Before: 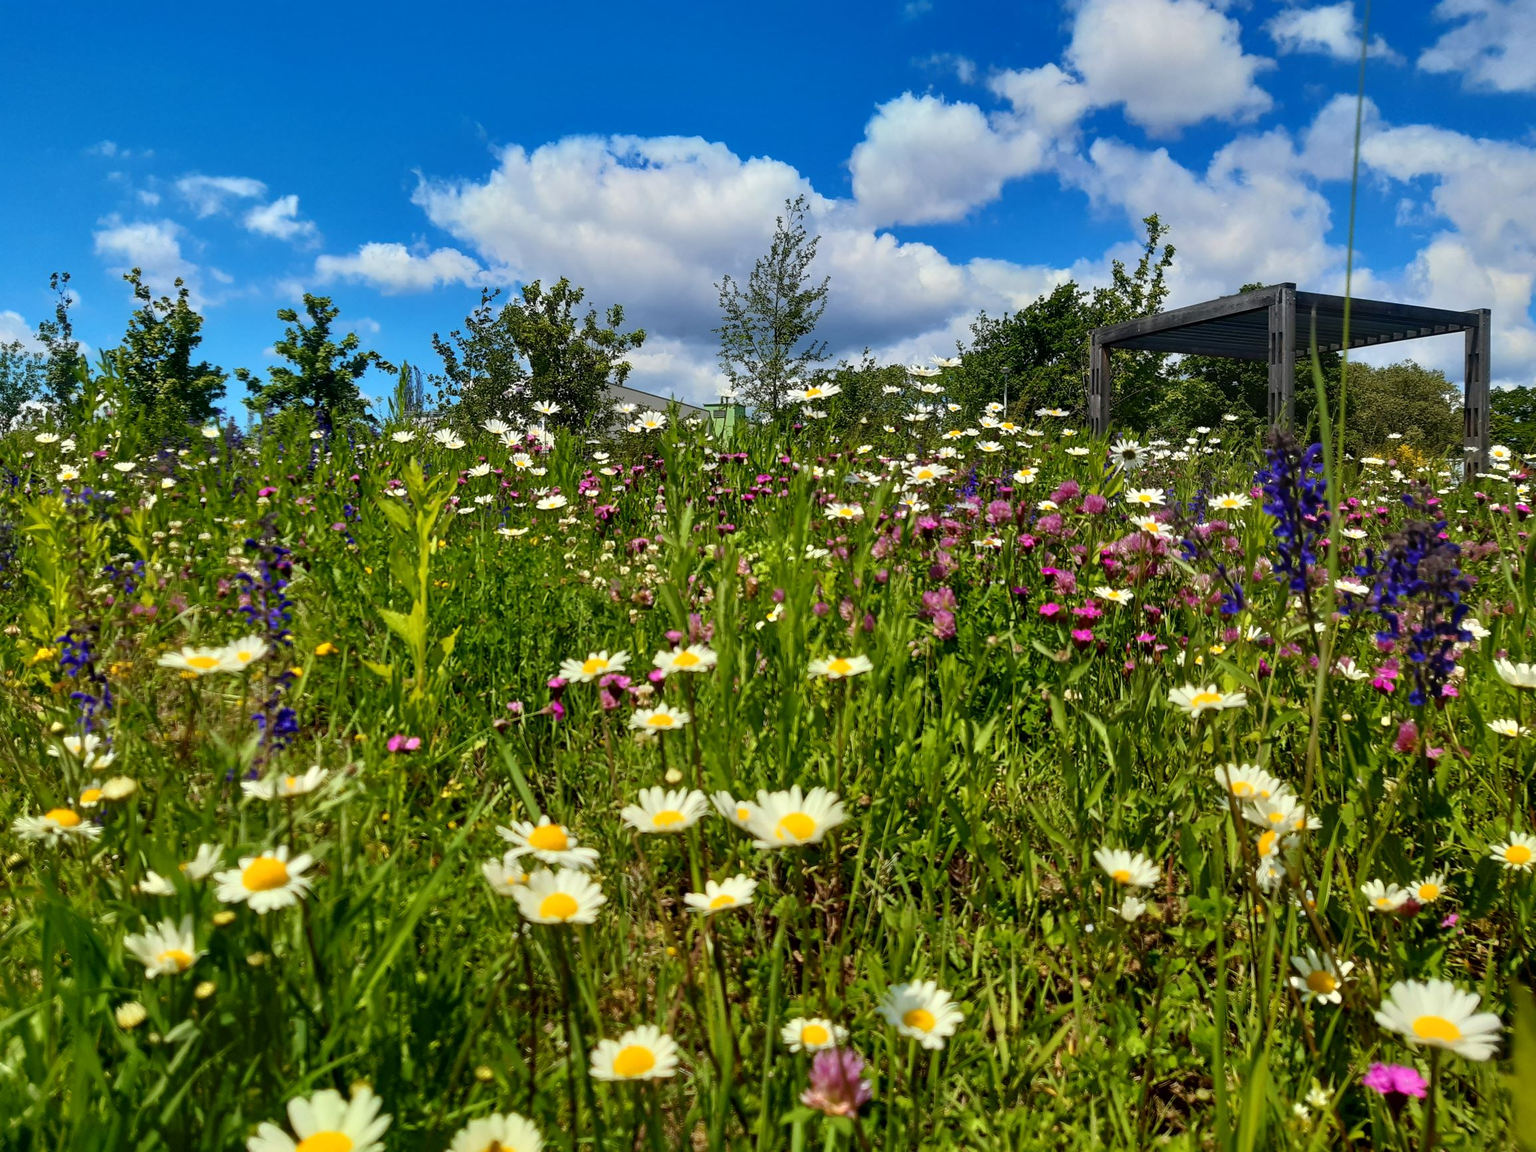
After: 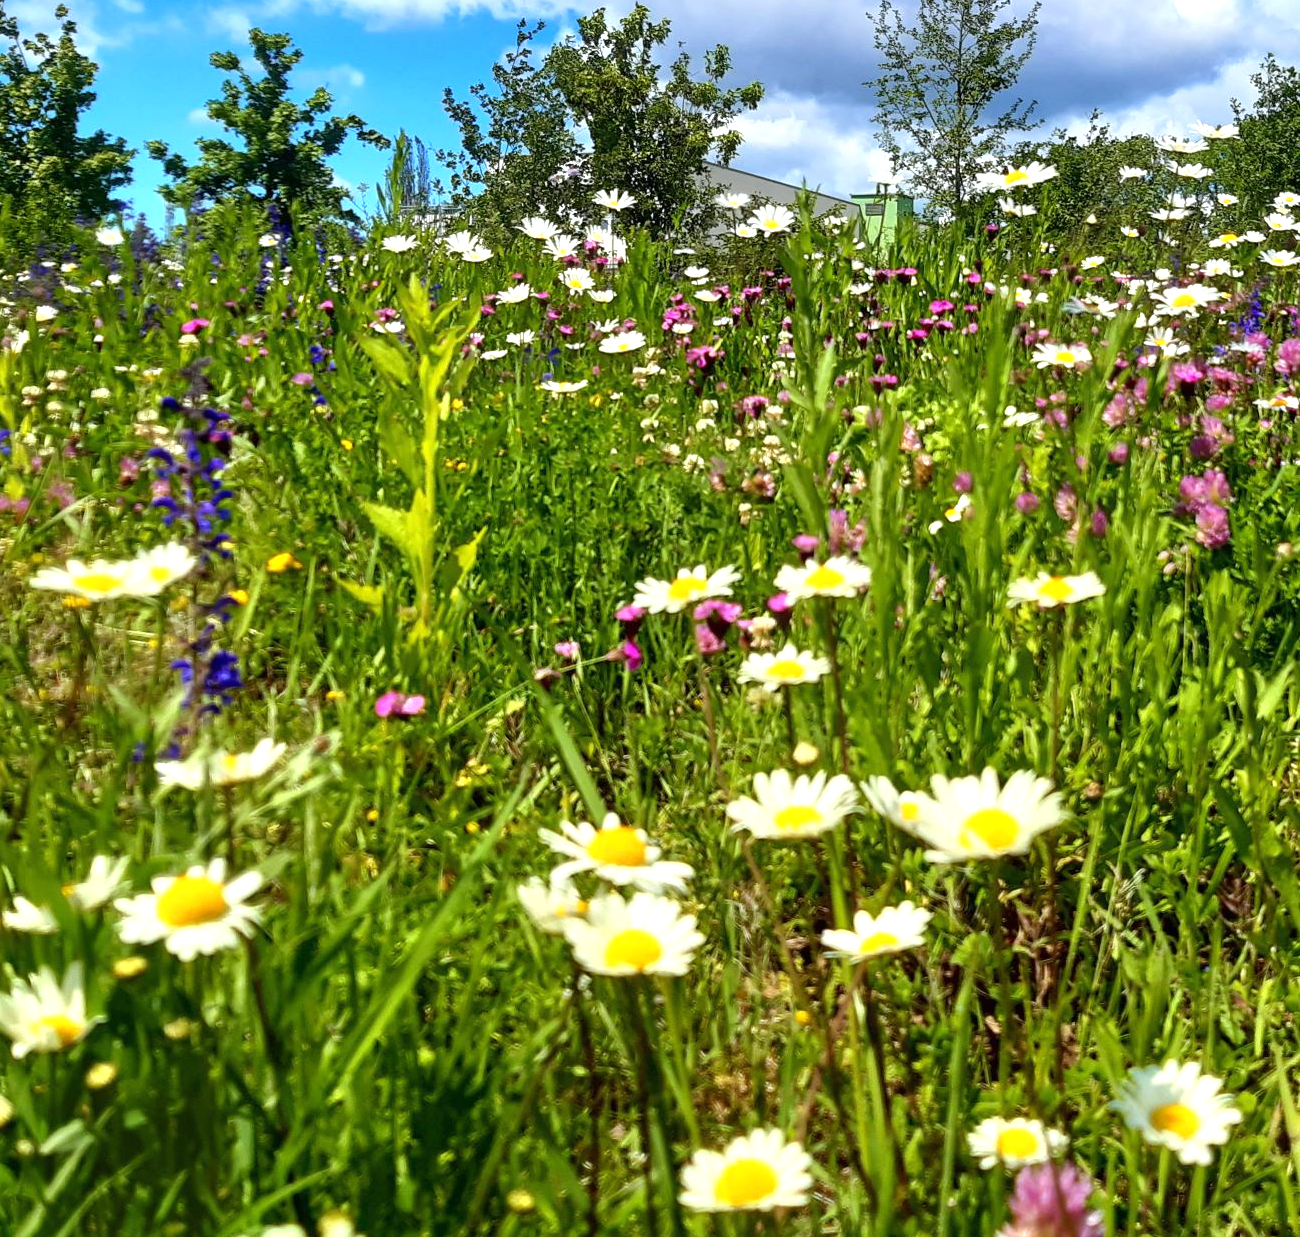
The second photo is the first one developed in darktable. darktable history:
crop: left 8.966%, top 23.852%, right 34.699%, bottom 4.703%
exposure: black level correction 0, exposure 0.7 EV, compensate exposure bias true, compensate highlight preservation false
white balance: red 0.98, blue 1.034
